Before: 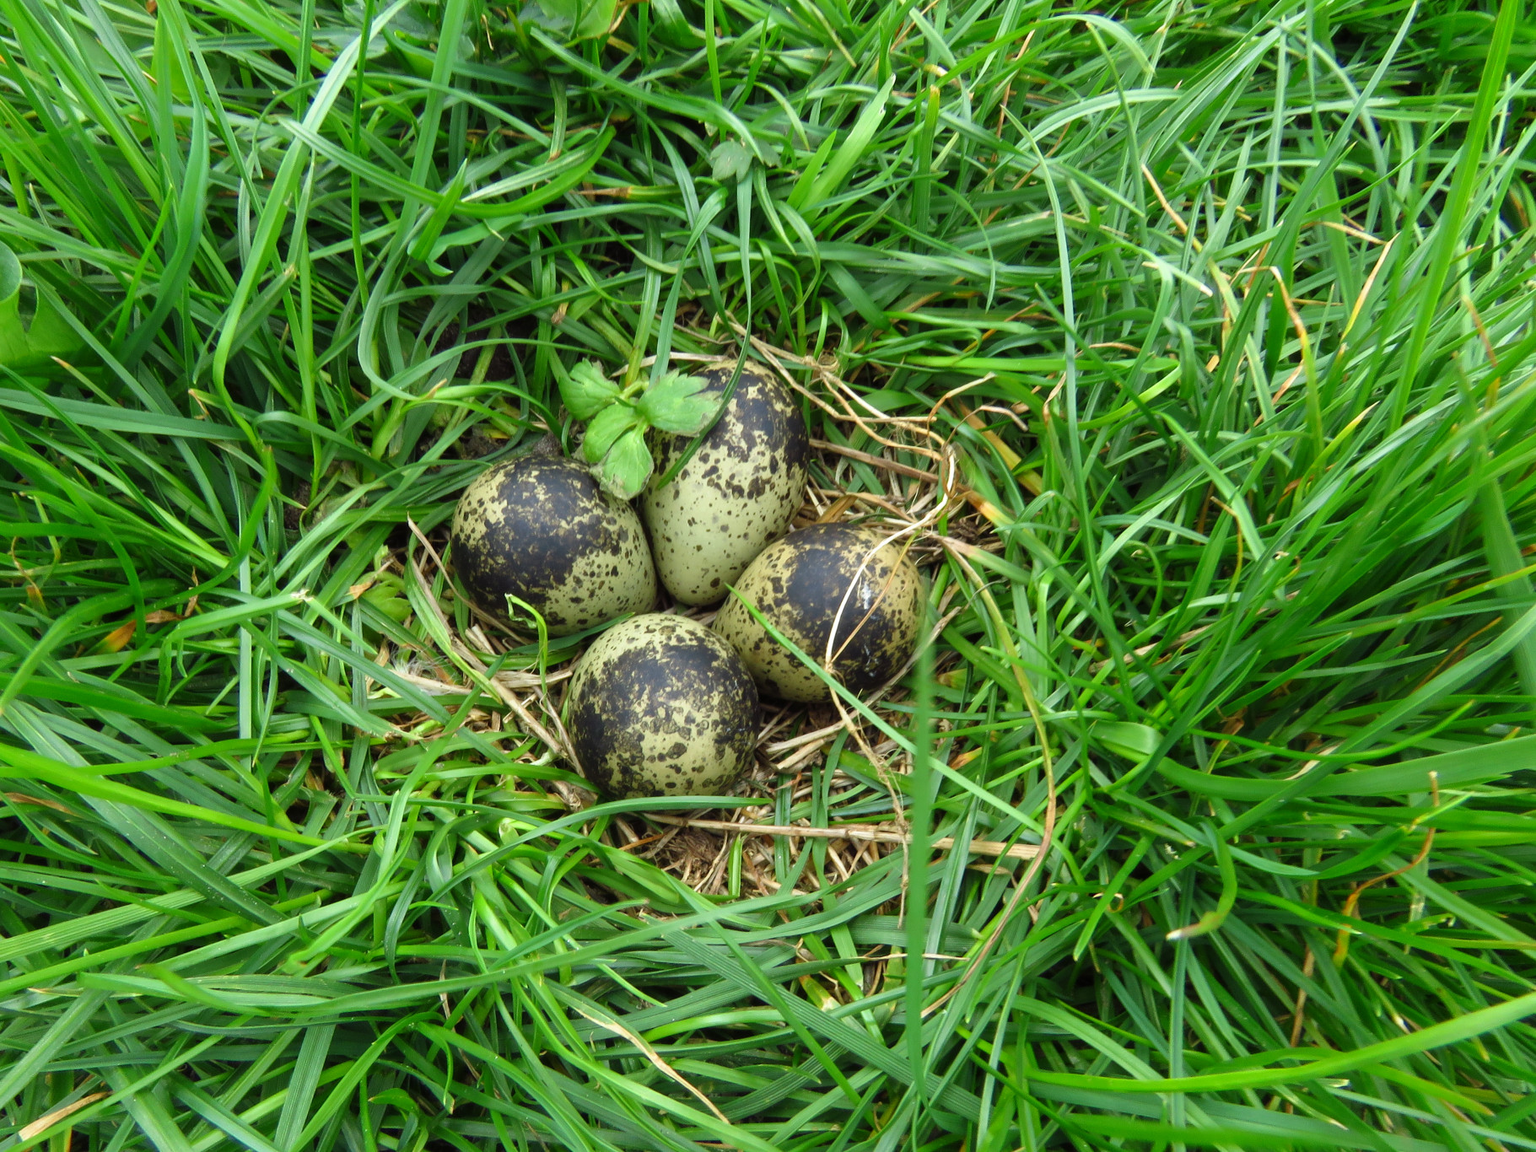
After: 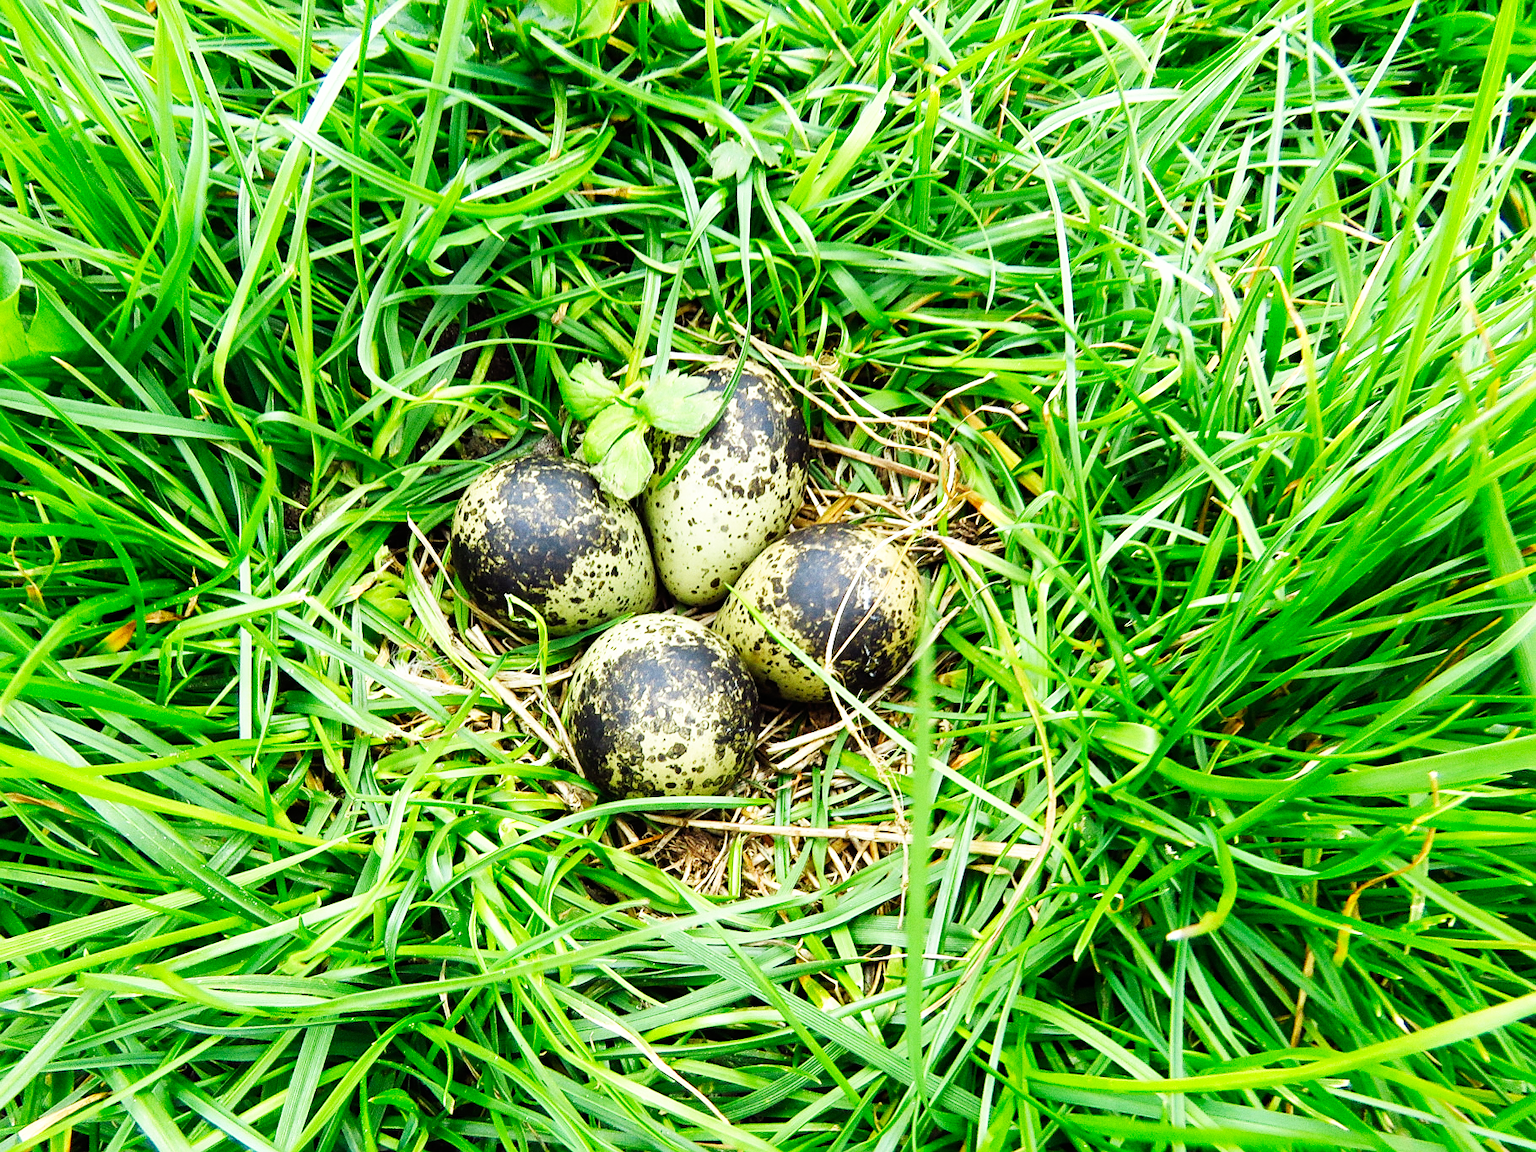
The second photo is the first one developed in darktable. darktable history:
sharpen: on, module defaults
exposure: black level correction 0.001, compensate highlight preservation false
color balance: on, module defaults
grain: coarseness 0.09 ISO
base curve: curves: ch0 [(0, 0) (0.007, 0.004) (0.027, 0.03) (0.046, 0.07) (0.207, 0.54) (0.442, 0.872) (0.673, 0.972) (1, 1)], preserve colors none
